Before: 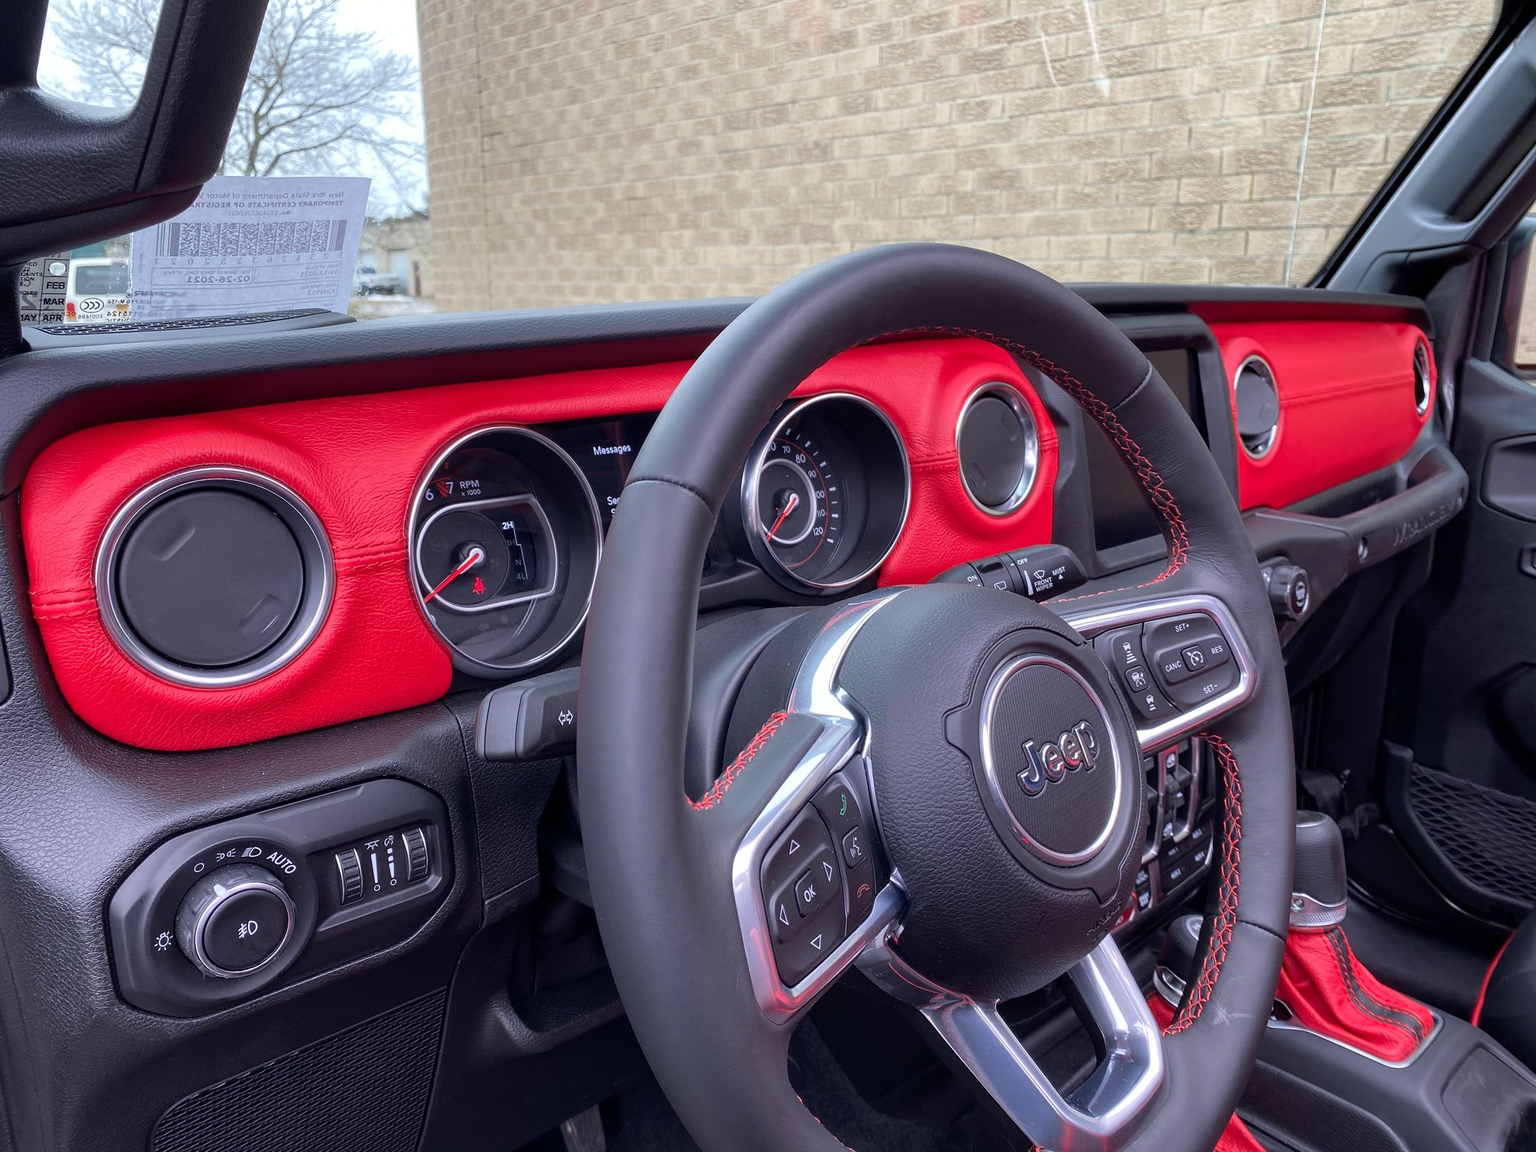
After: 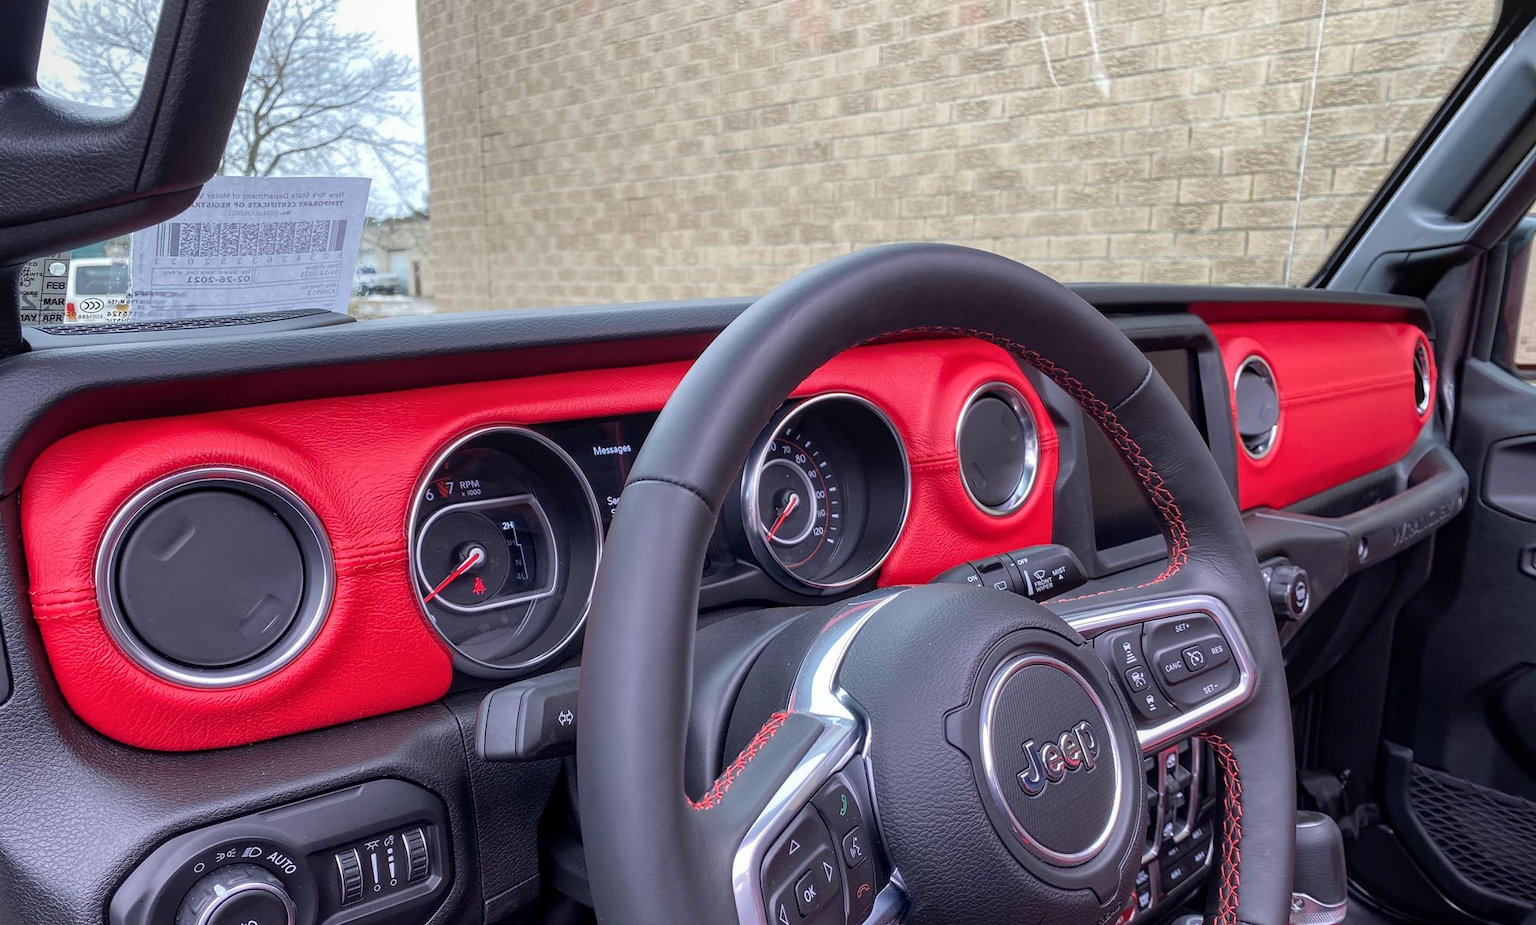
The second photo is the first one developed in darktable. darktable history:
local contrast: detail 115%
crop: bottom 19.644%
